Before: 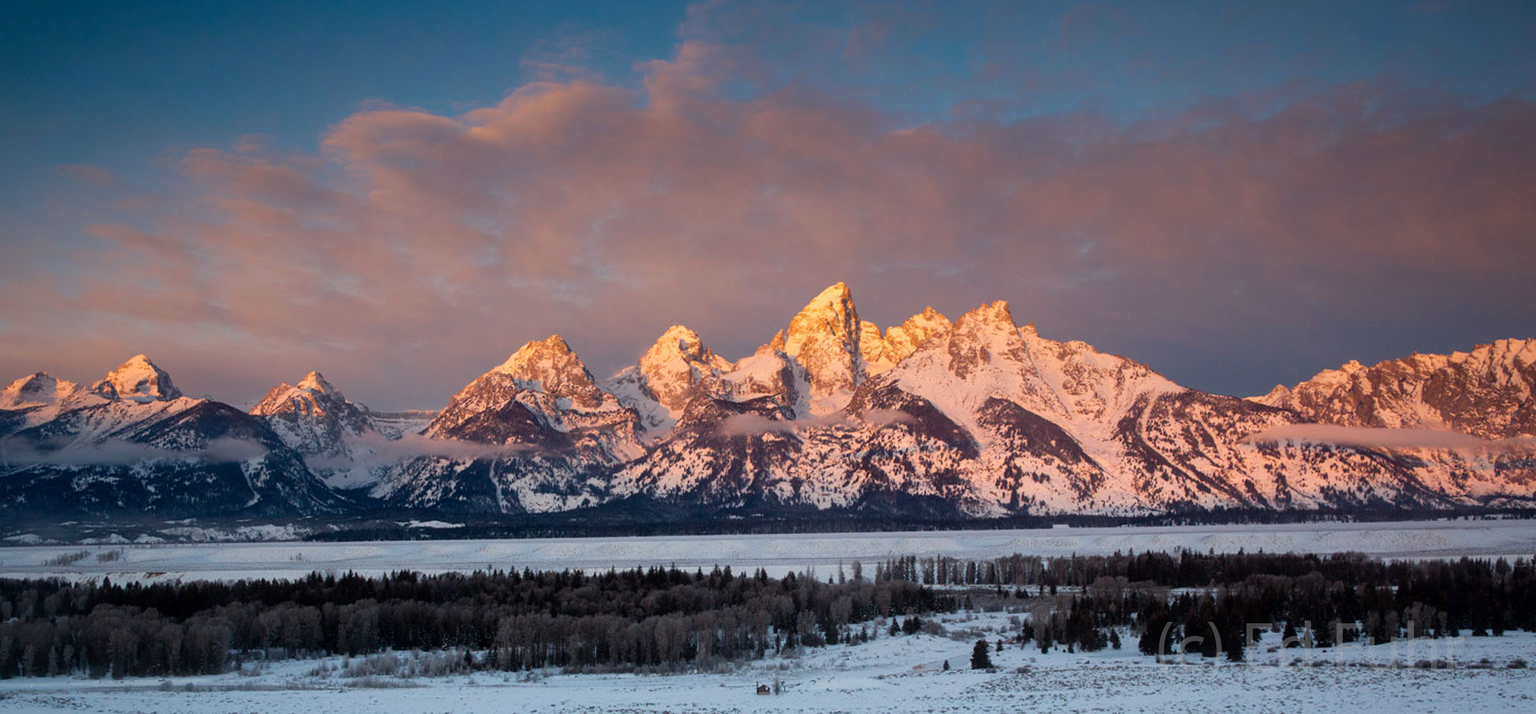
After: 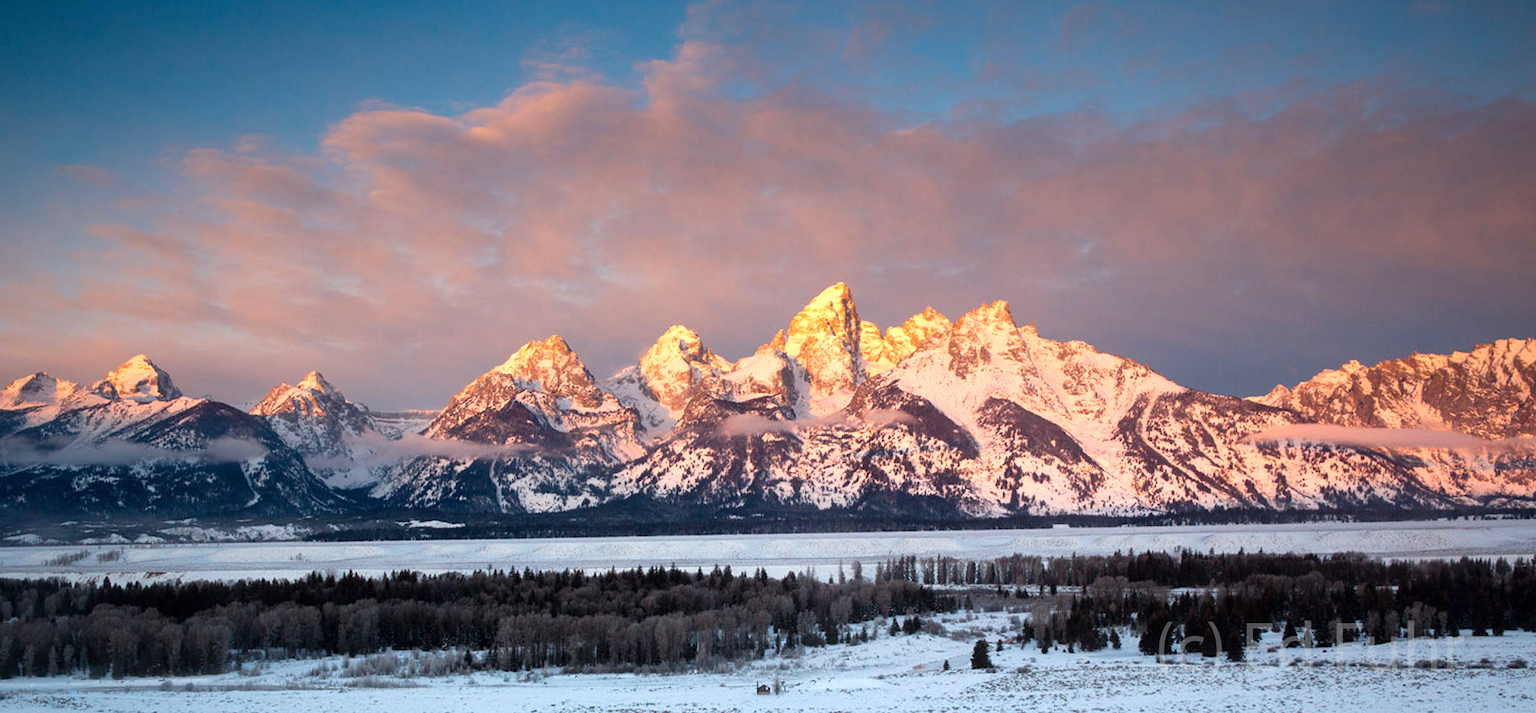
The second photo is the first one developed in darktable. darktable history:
tone equalizer: -8 EV -0.744 EV, -7 EV -0.697 EV, -6 EV -0.618 EV, -5 EV -0.385 EV, -3 EV 0.397 EV, -2 EV 0.6 EV, -1 EV 0.683 EV, +0 EV 0.743 EV, smoothing diameter 24.77%, edges refinement/feathering 13.29, preserve details guided filter
